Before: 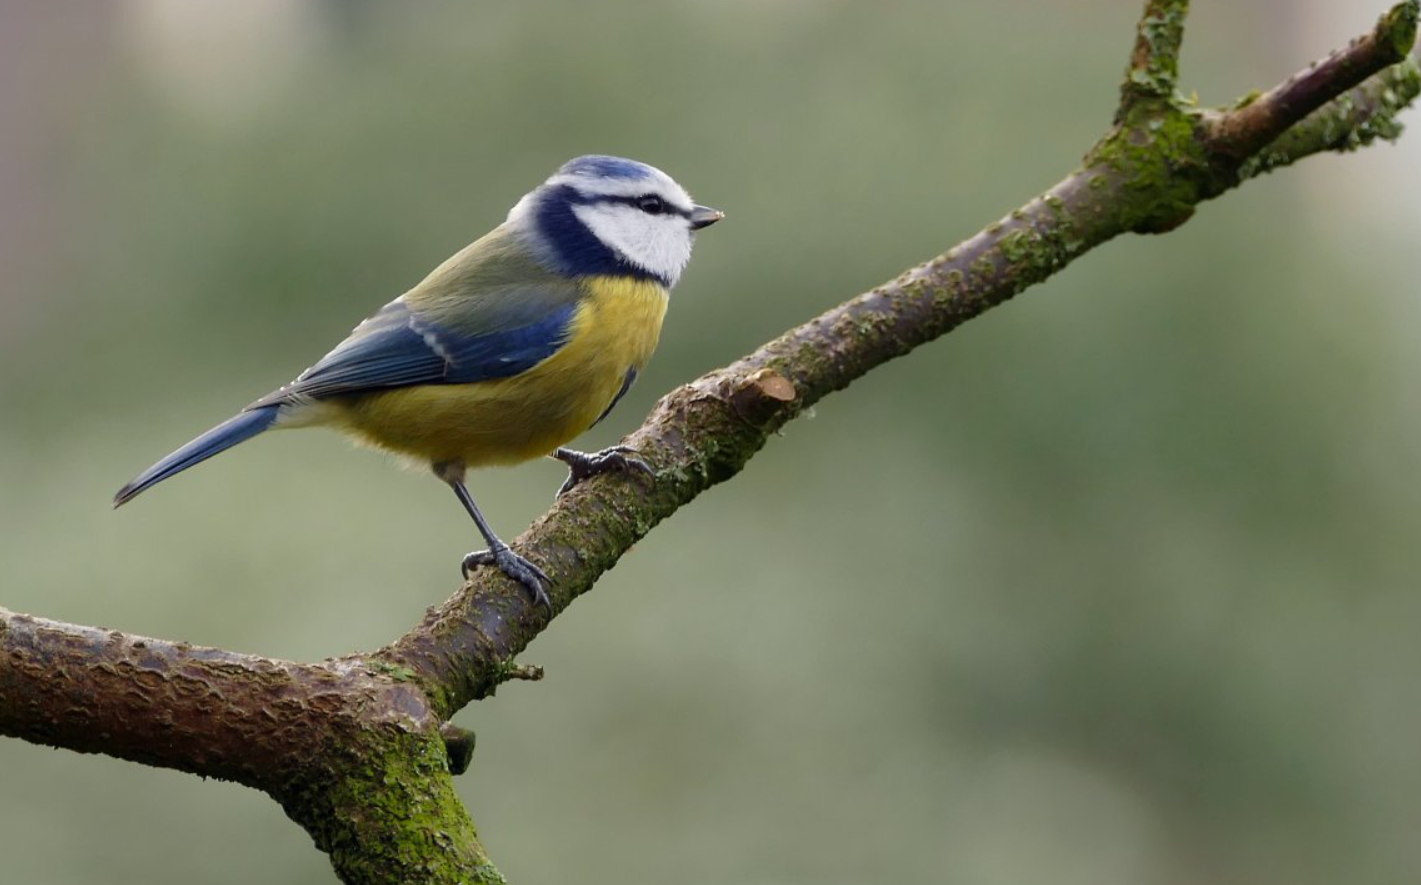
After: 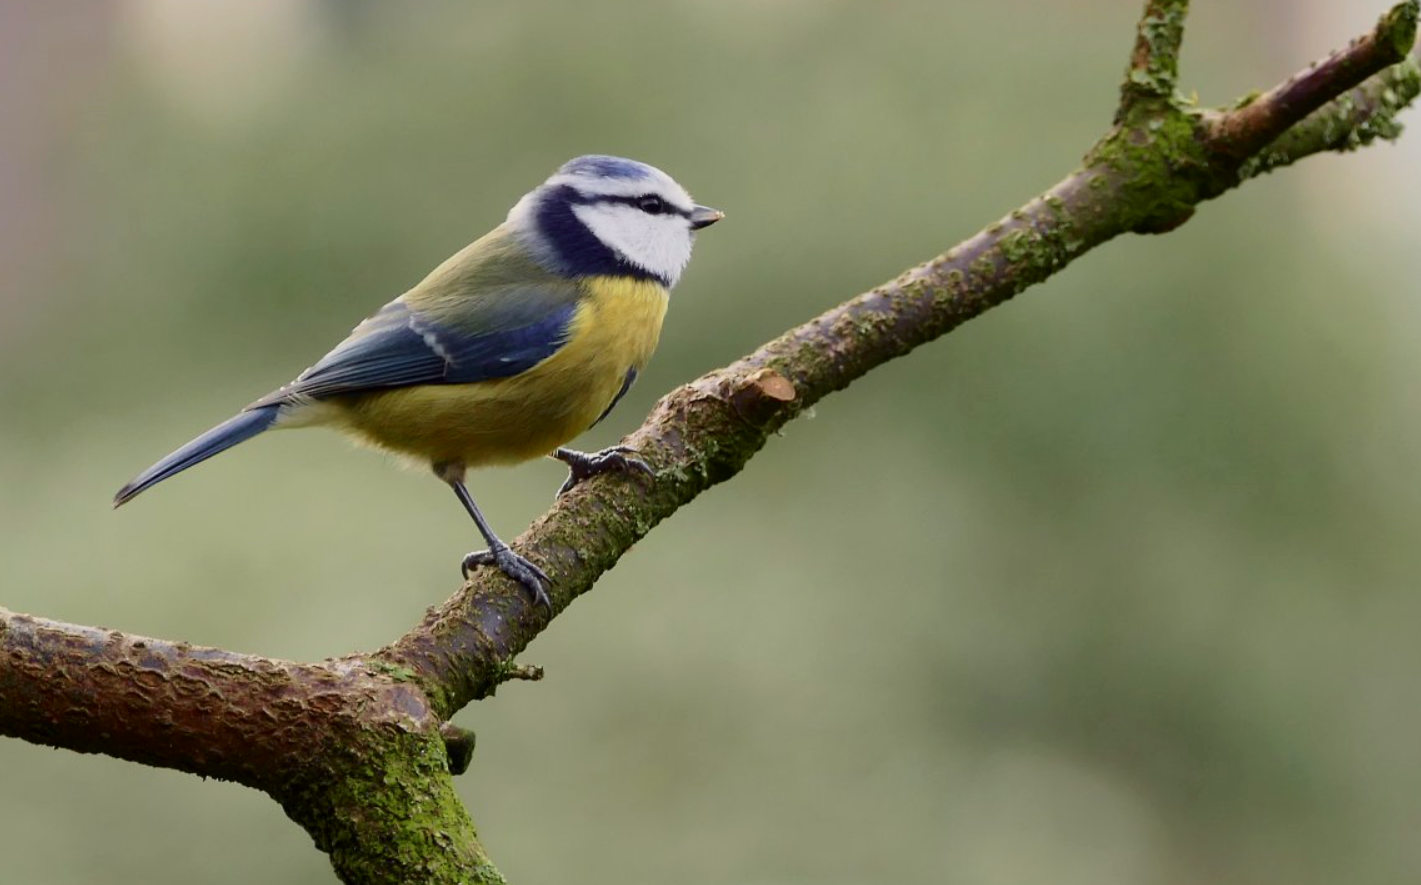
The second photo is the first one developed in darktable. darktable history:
tone curve: curves: ch0 [(0, 0) (0.091, 0.074) (0.184, 0.168) (0.491, 0.519) (0.748, 0.765) (1, 0.919)]; ch1 [(0, 0) (0.179, 0.173) (0.322, 0.32) (0.424, 0.424) (0.502, 0.504) (0.56, 0.578) (0.631, 0.667) (0.777, 0.806) (1, 1)]; ch2 [(0, 0) (0.434, 0.447) (0.483, 0.487) (0.547, 0.564) (0.676, 0.673) (1, 1)], color space Lab, independent channels, preserve colors none
